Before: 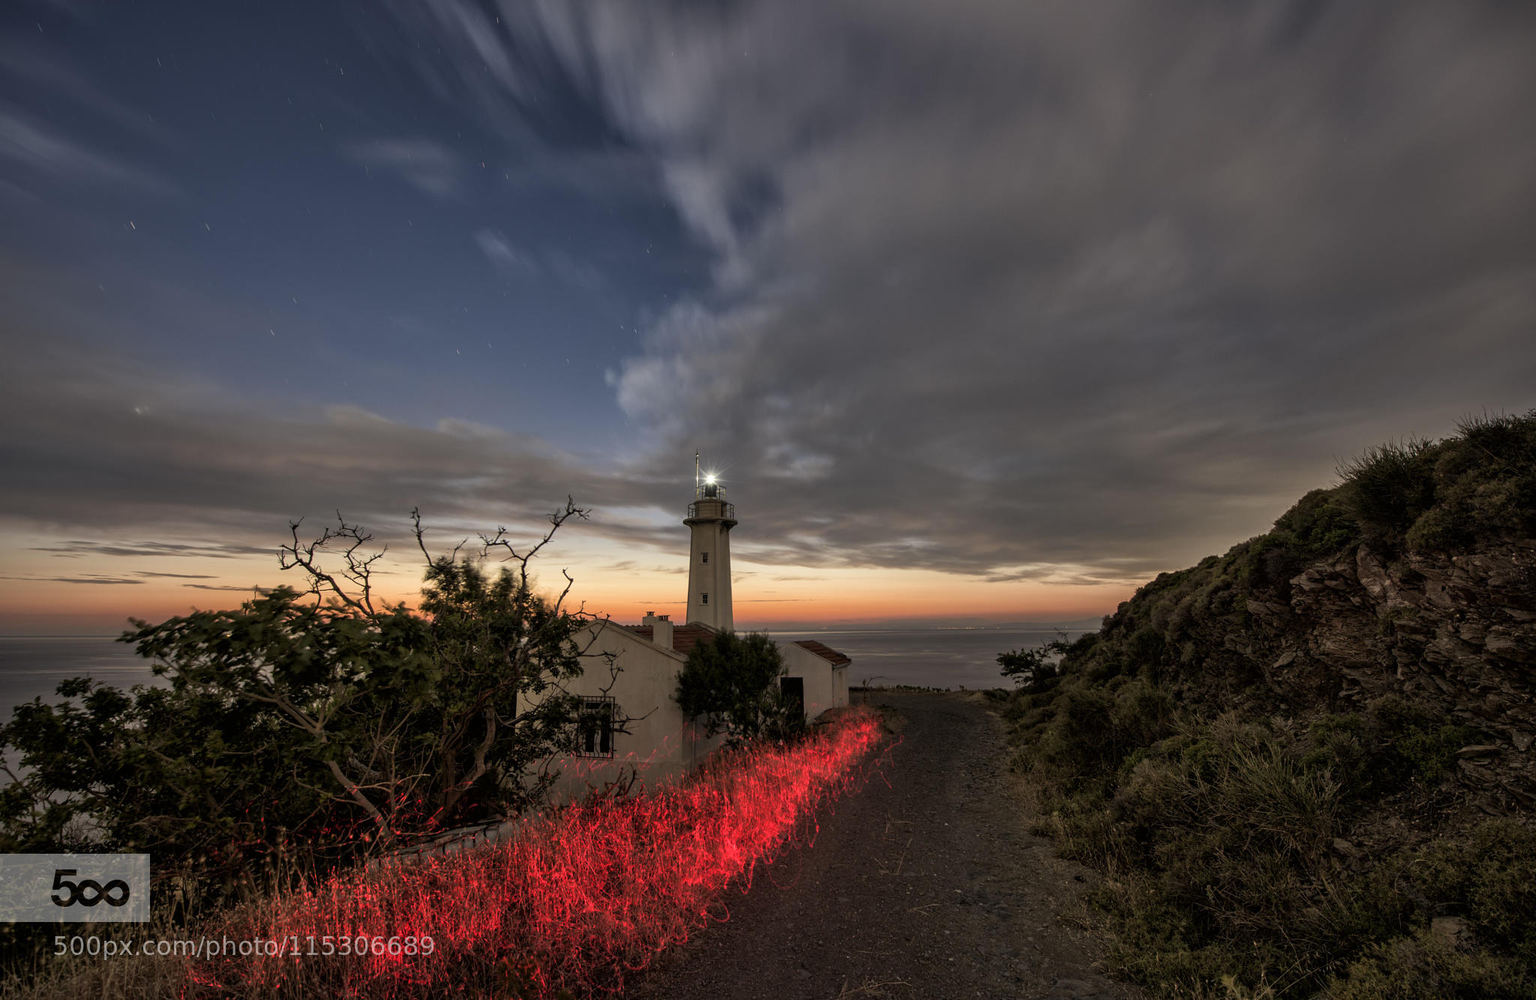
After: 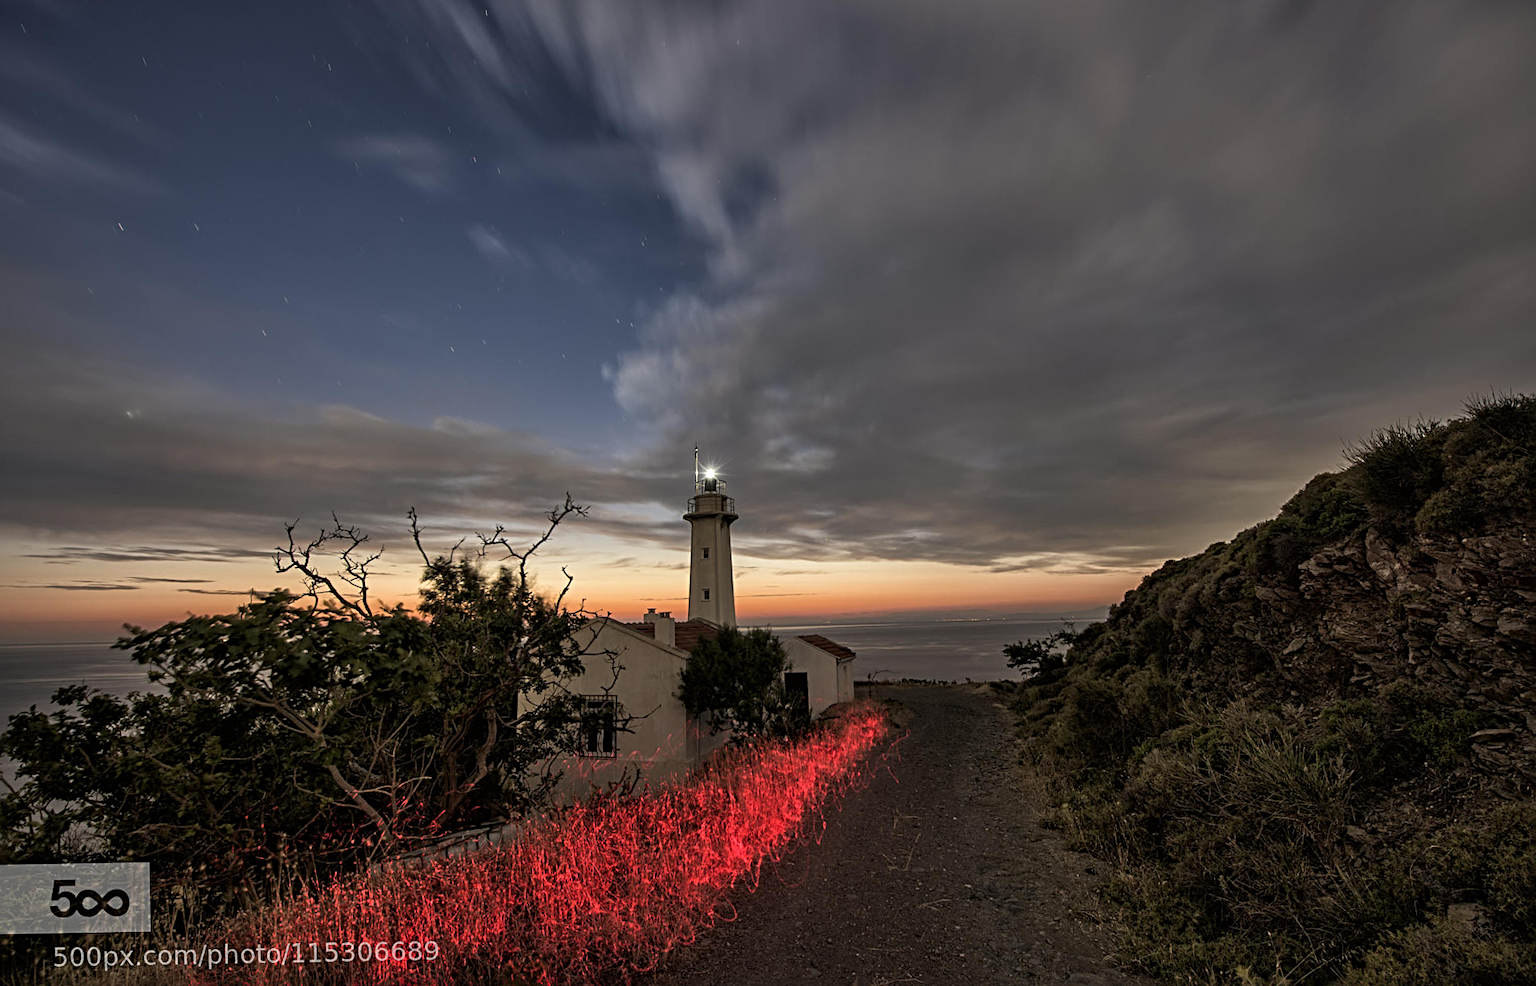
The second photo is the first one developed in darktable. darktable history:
sharpen: radius 4
rotate and perspective: rotation -1°, crop left 0.011, crop right 0.989, crop top 0.025, crop bottom 0.975
